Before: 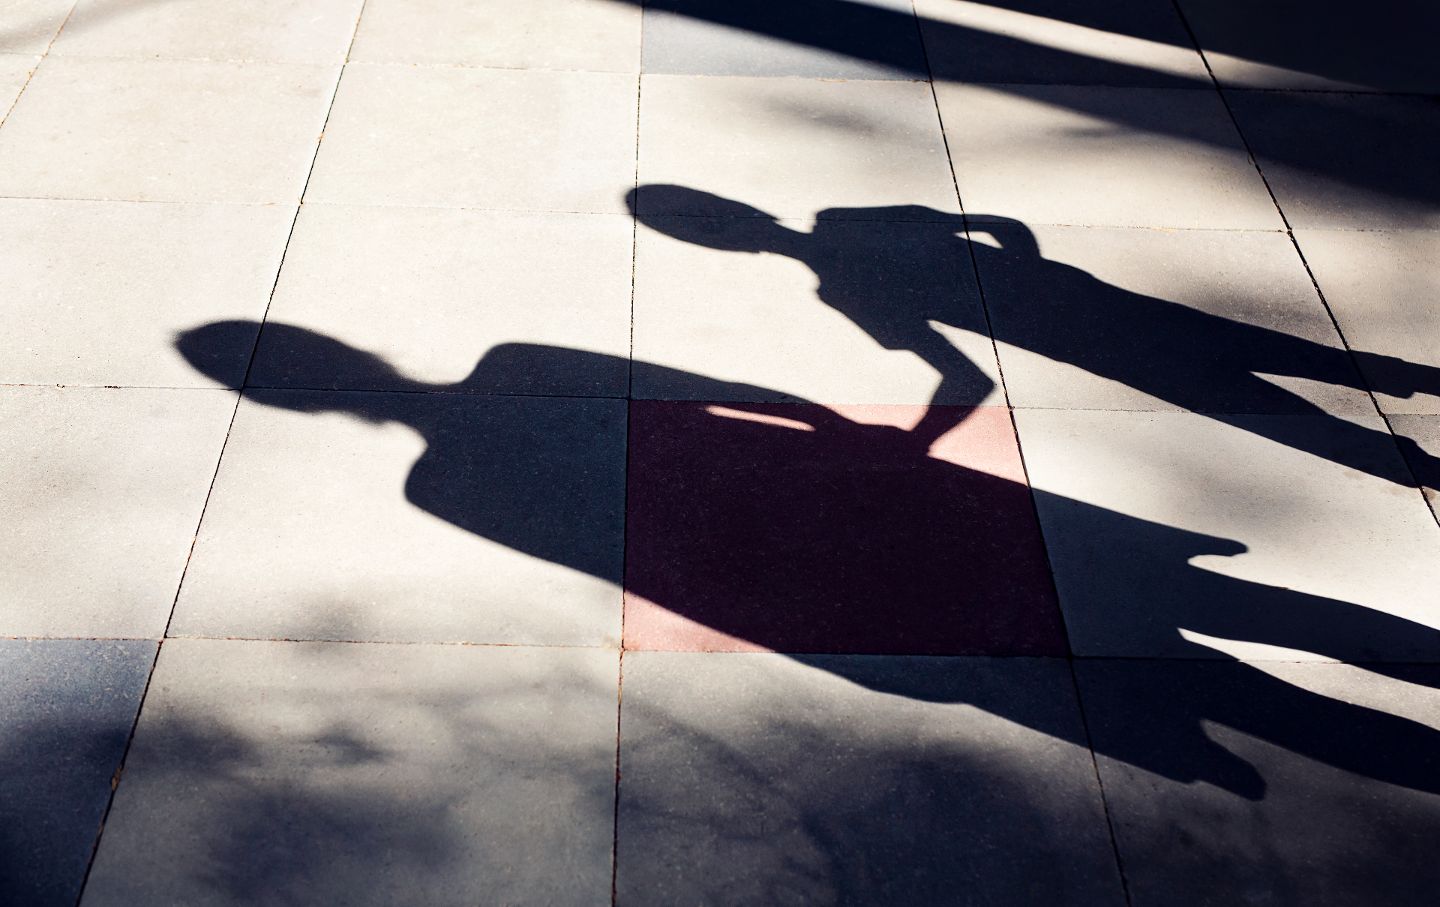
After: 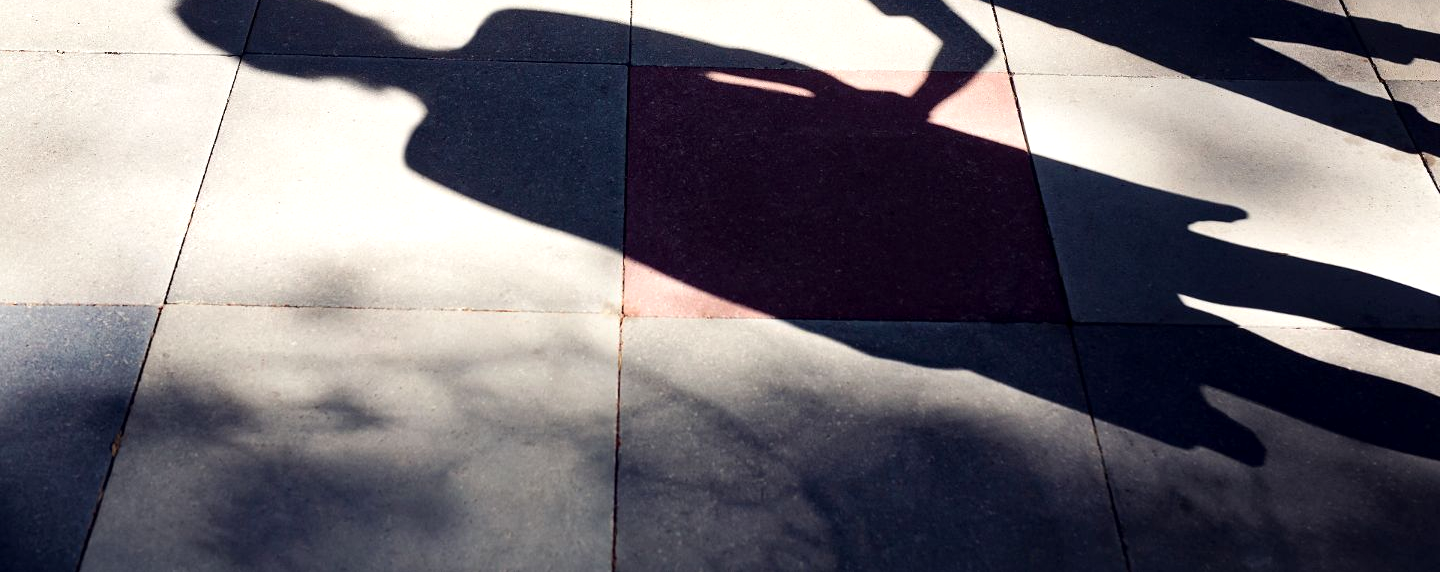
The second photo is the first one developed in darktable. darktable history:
exposure: exposure 0.187 EV, compensate highlight preservation false
crop and rotate: top 36.85%
local contrast: mode bilateral grid, contrast 20, coarseness 49, detail 120%, midtone range 0.2
